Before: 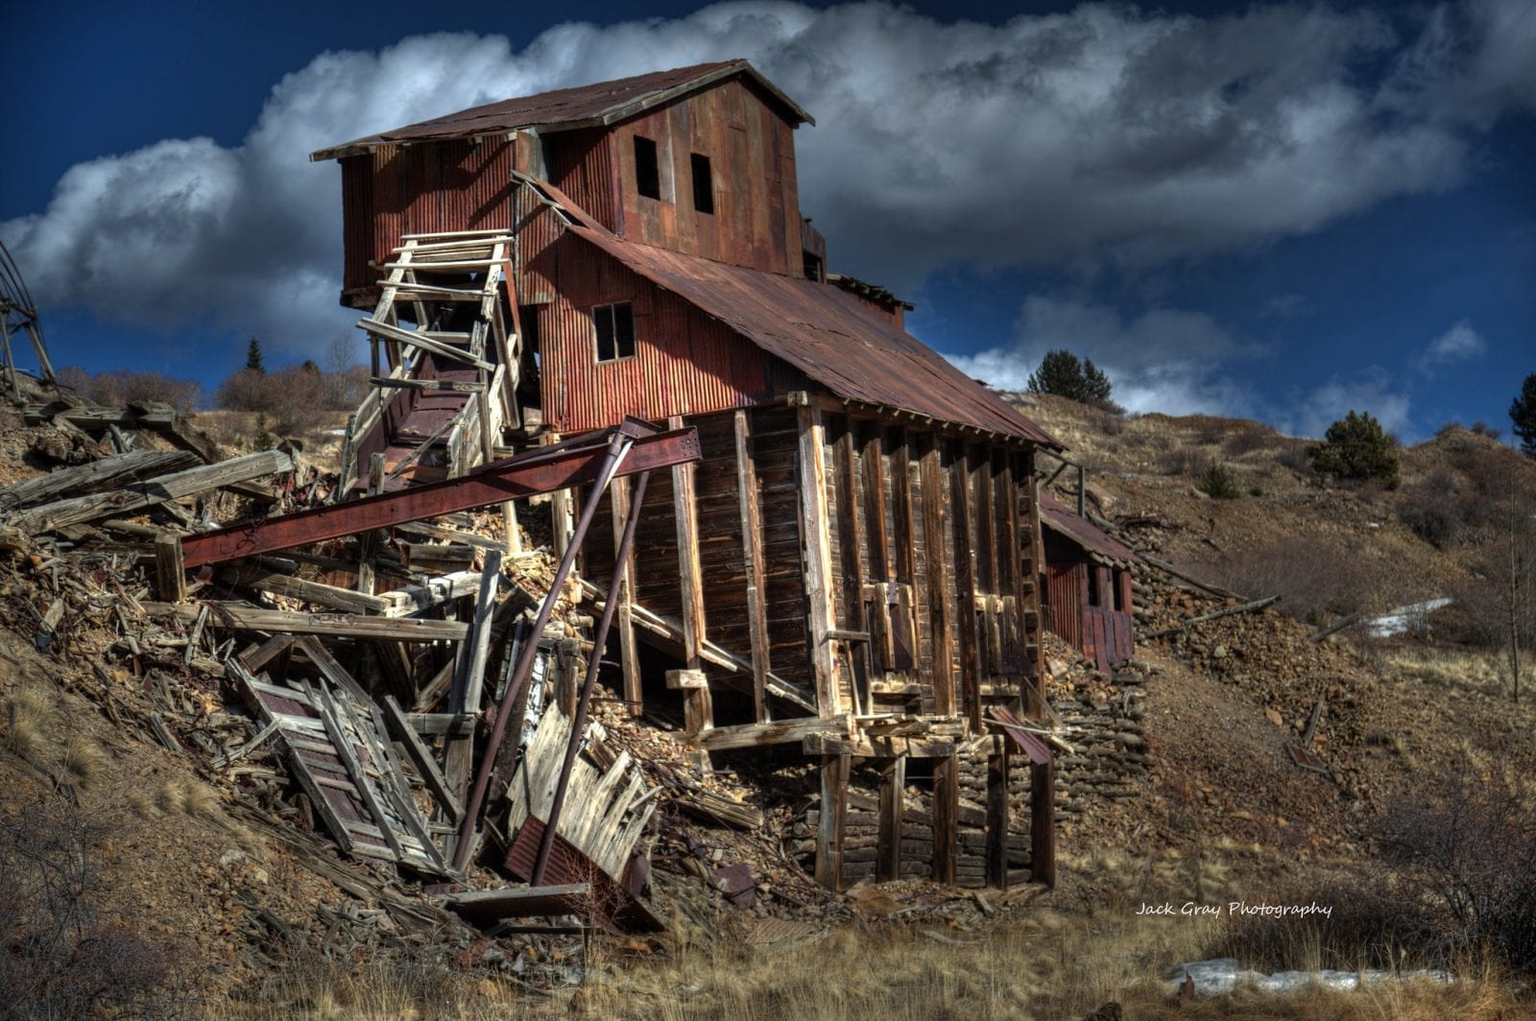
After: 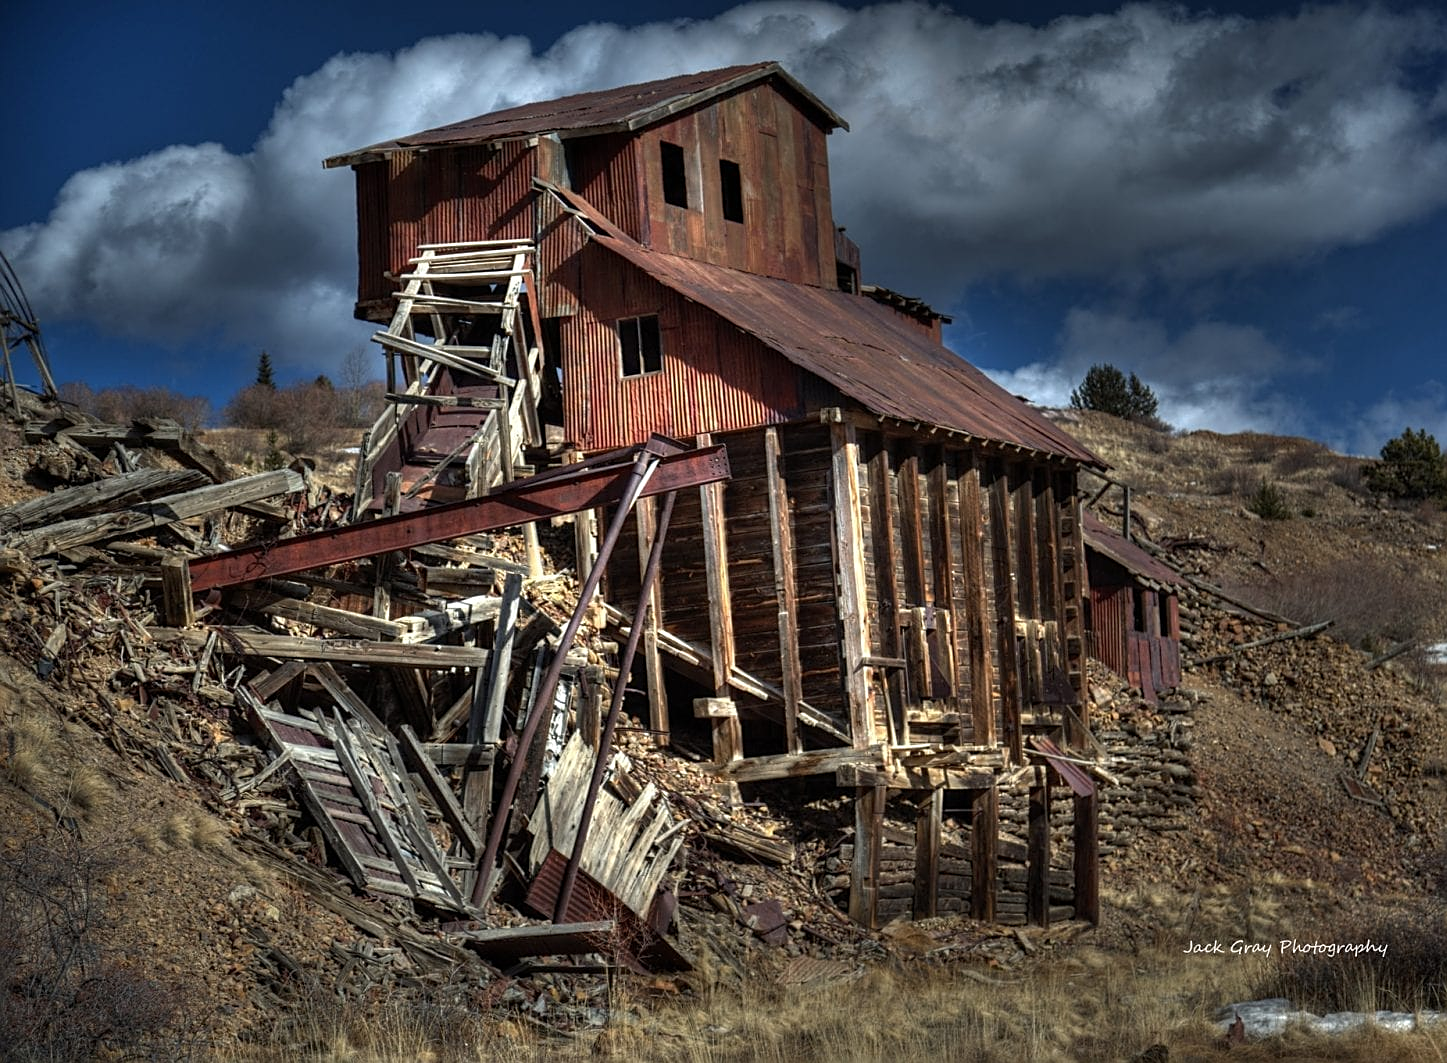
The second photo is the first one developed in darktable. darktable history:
sharpen: on, module defaults
crop: right 9.523%, bottom 0.016%
